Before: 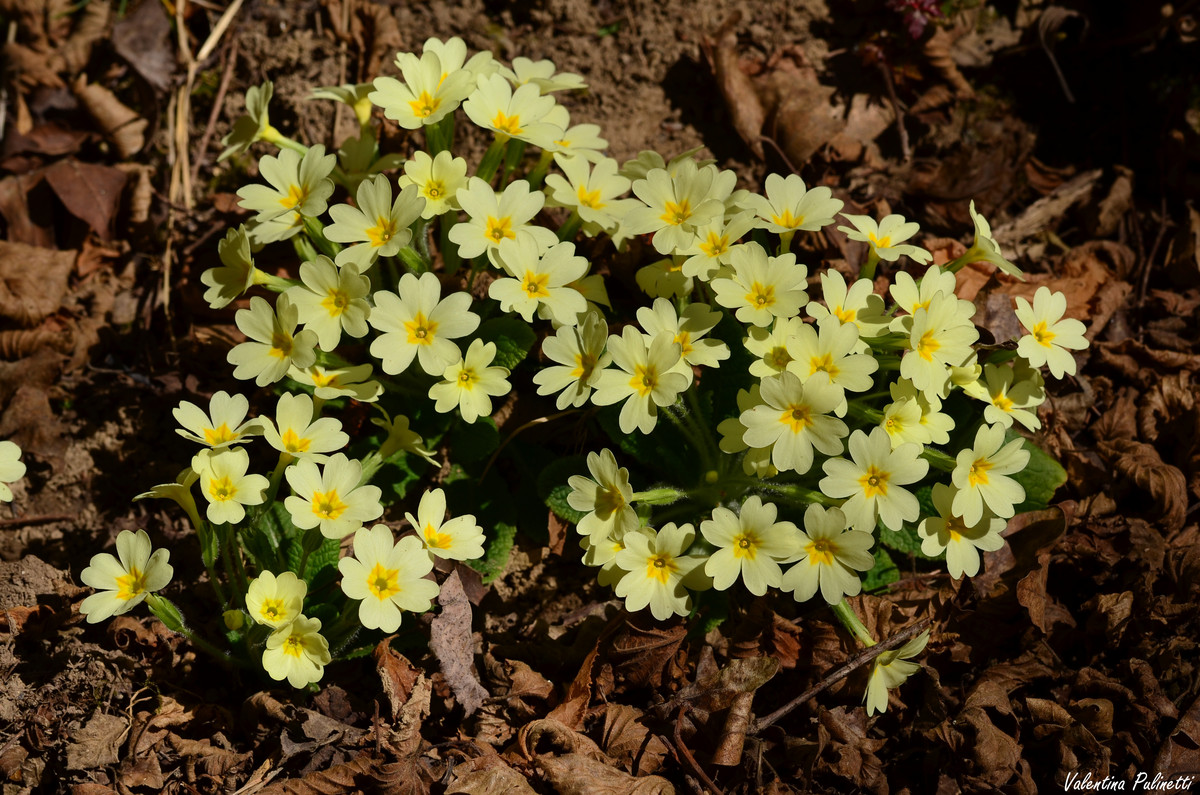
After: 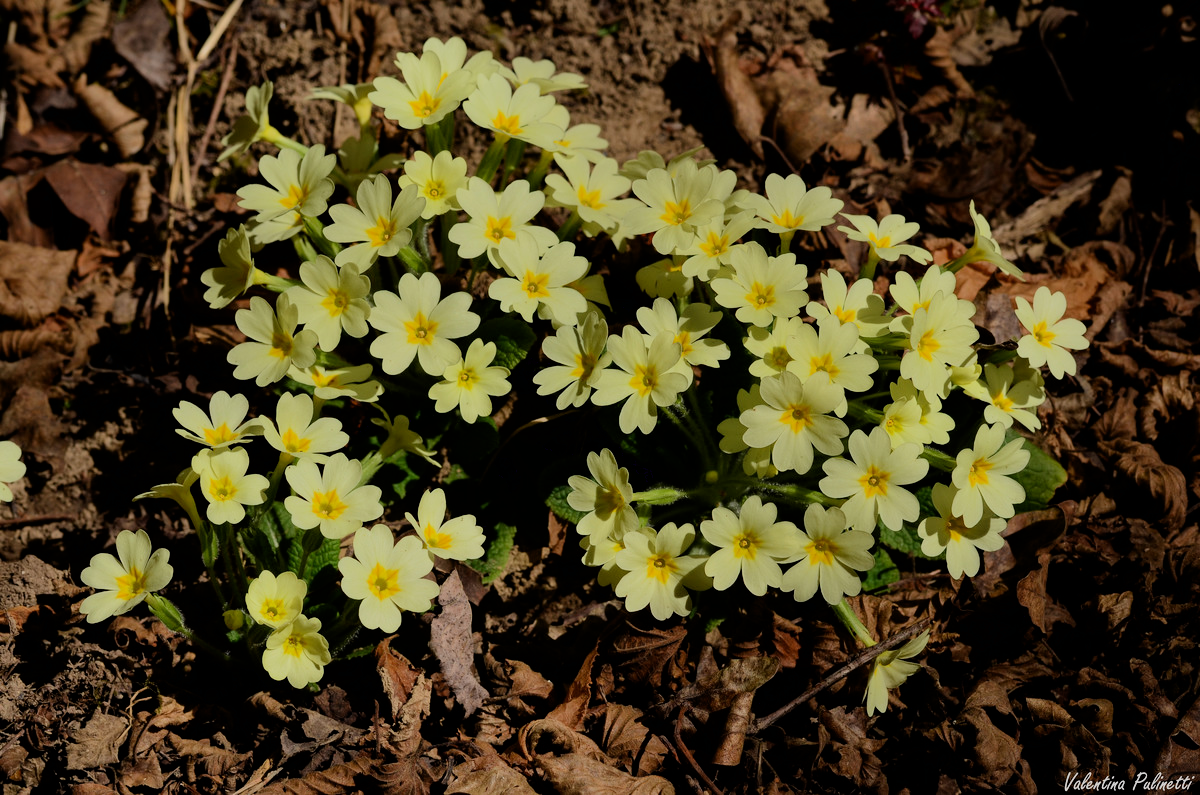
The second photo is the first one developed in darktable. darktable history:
exposure: black level correction 0.001, exposure 0.016 EV, compensate exposure bias true, compensate highlight preservation false
filmic rgb: black relative exposure -7.65 EV, white relative exposure 4.56 EV, threshold 5.99 EV, hardness 3.61, color science v6 (2022), enable highlight reconstruction true
